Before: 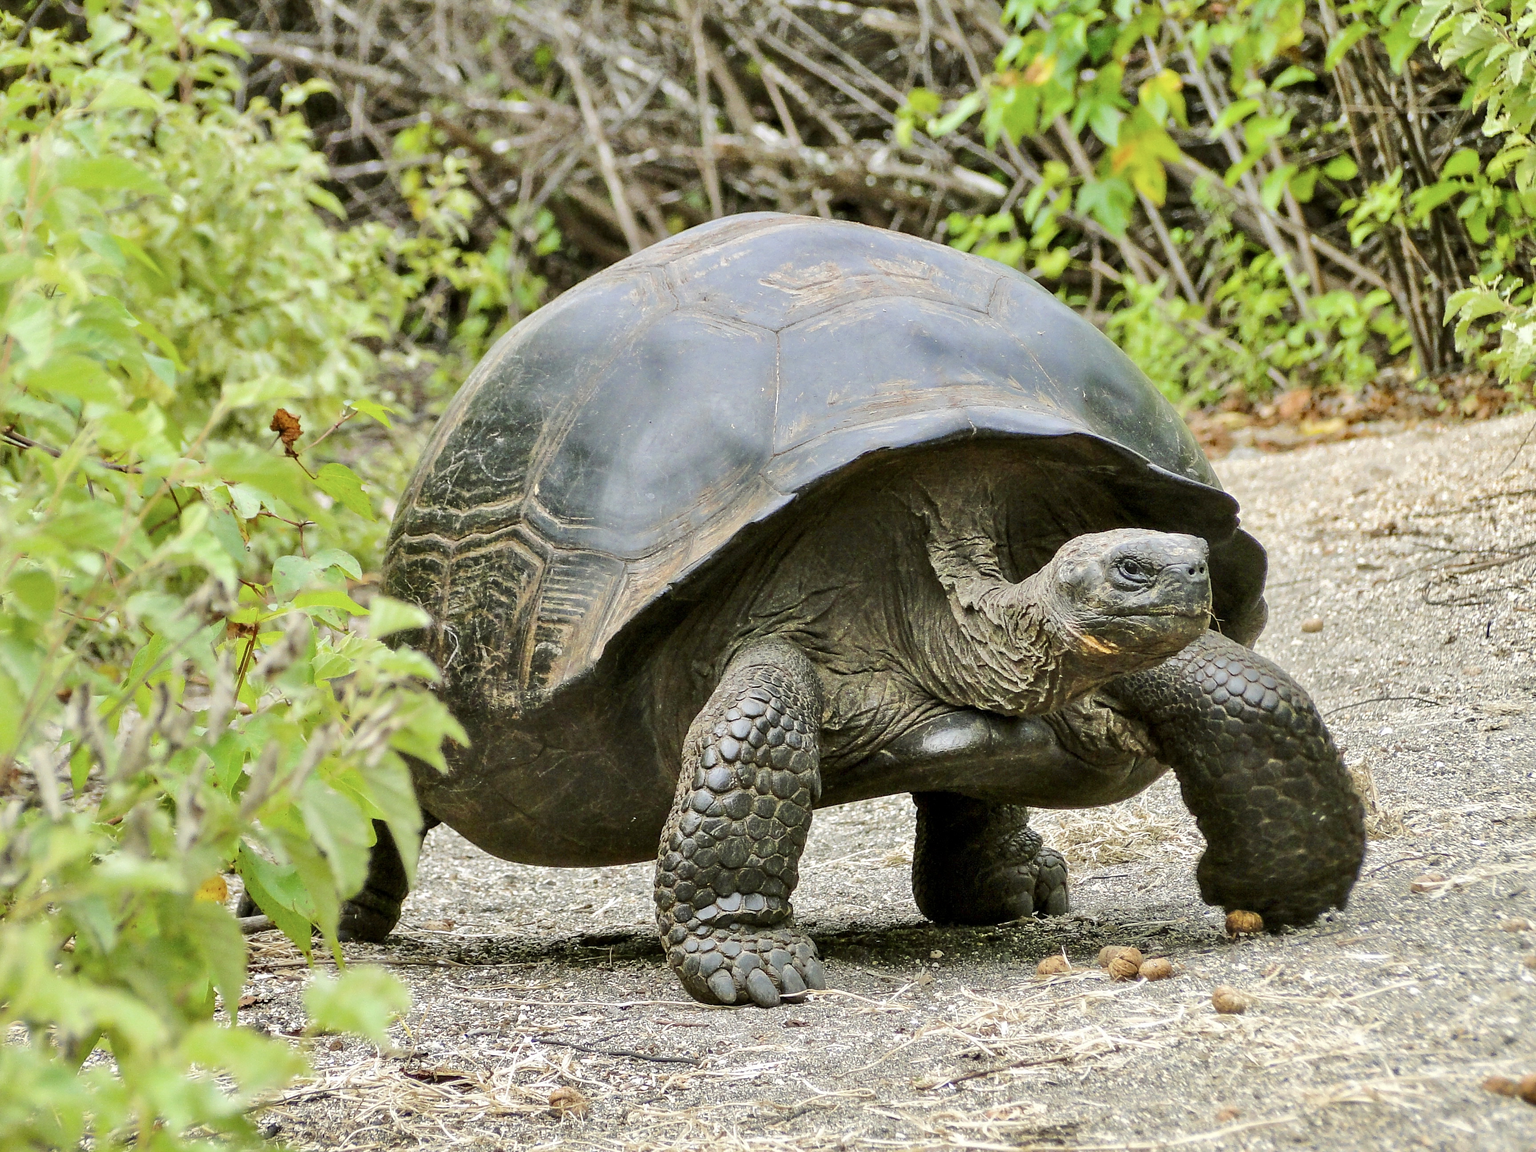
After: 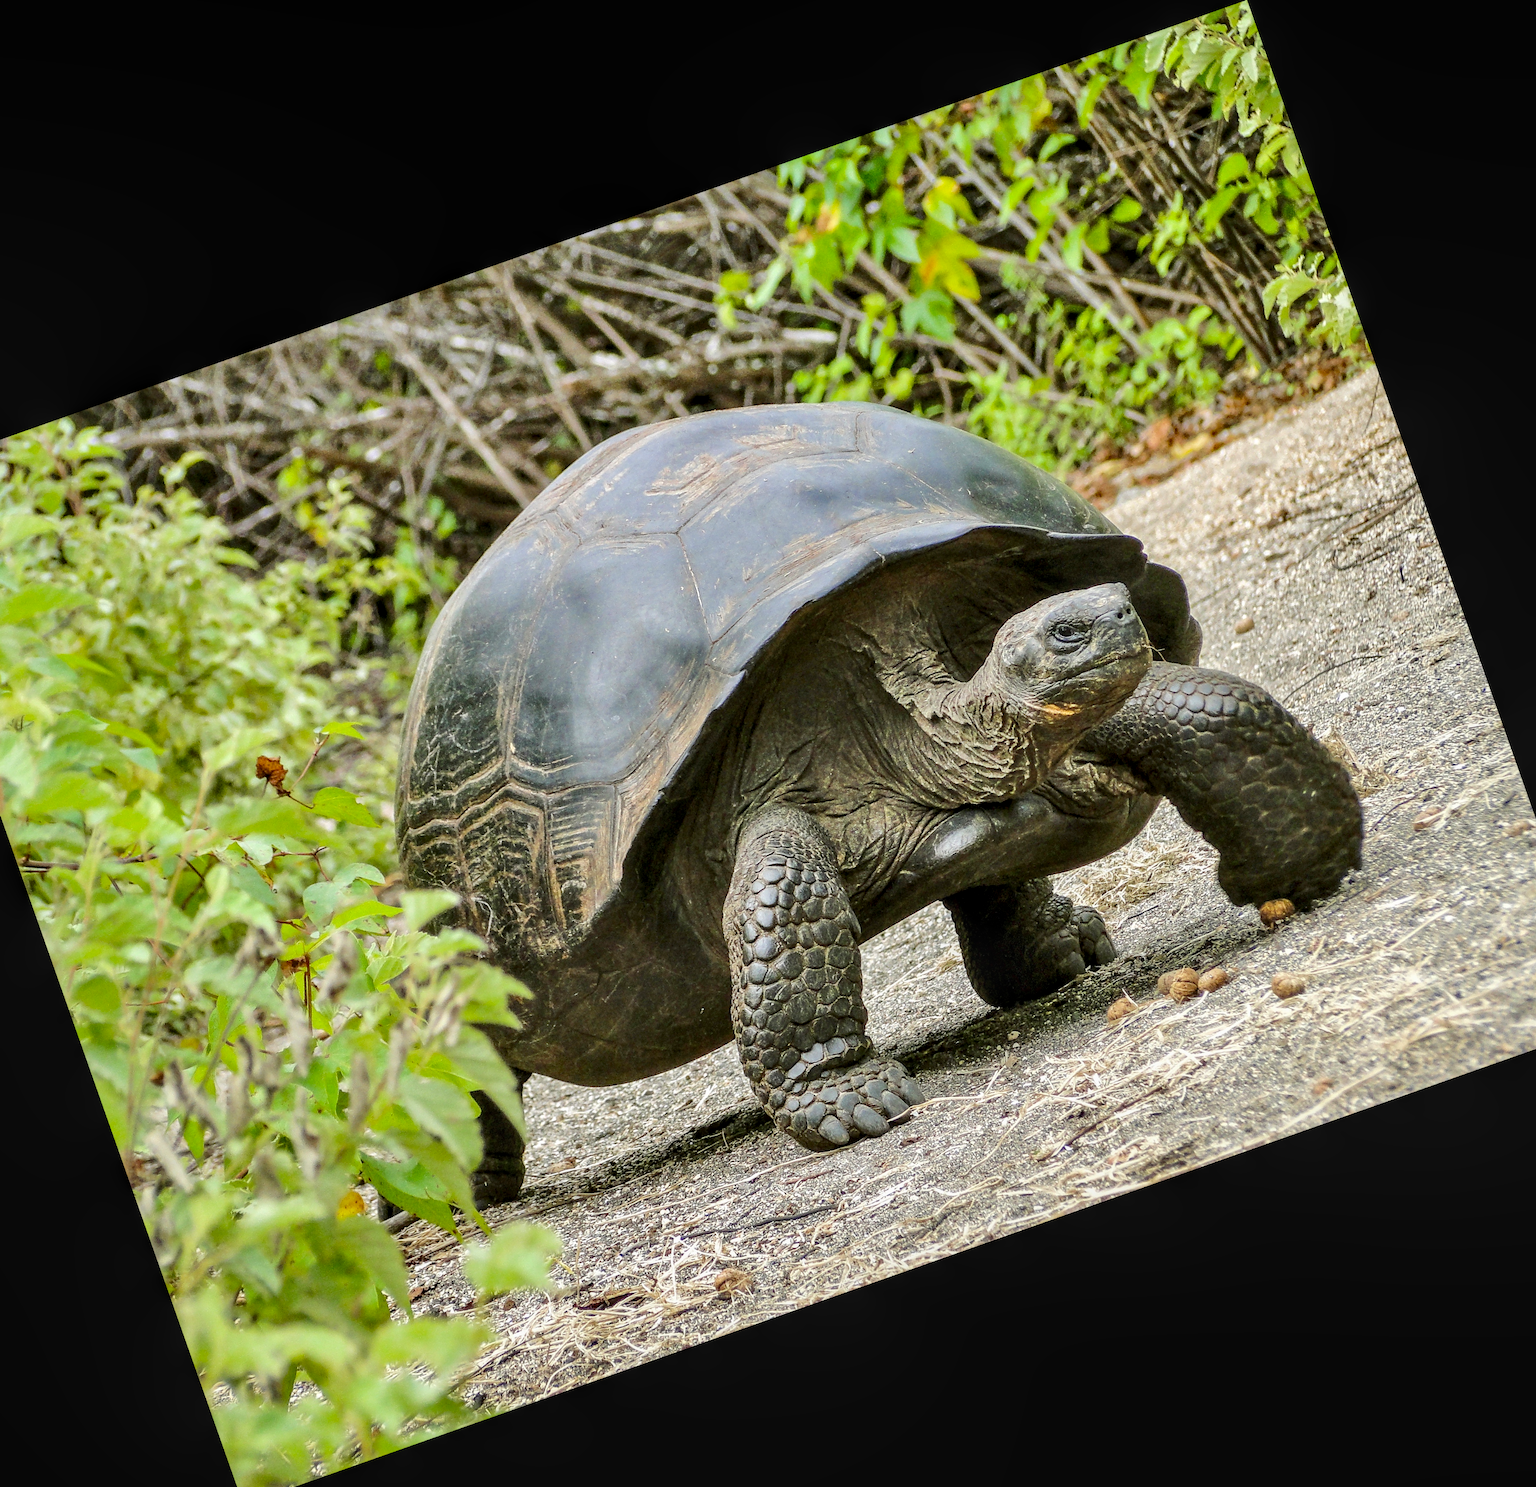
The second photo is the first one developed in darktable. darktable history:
crop and rotate: angle 19.43°, left 6.812%, right 4.125%, bottom 1.087%
local contrast: on, module defaults
